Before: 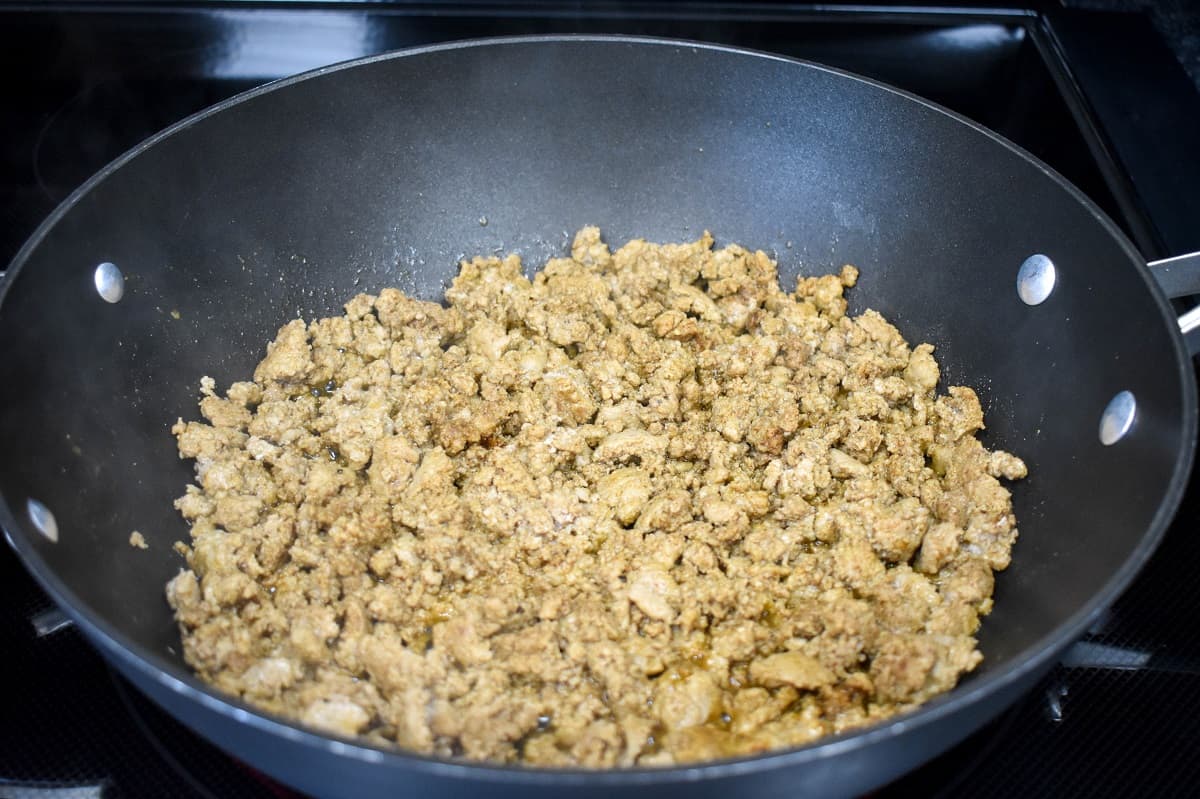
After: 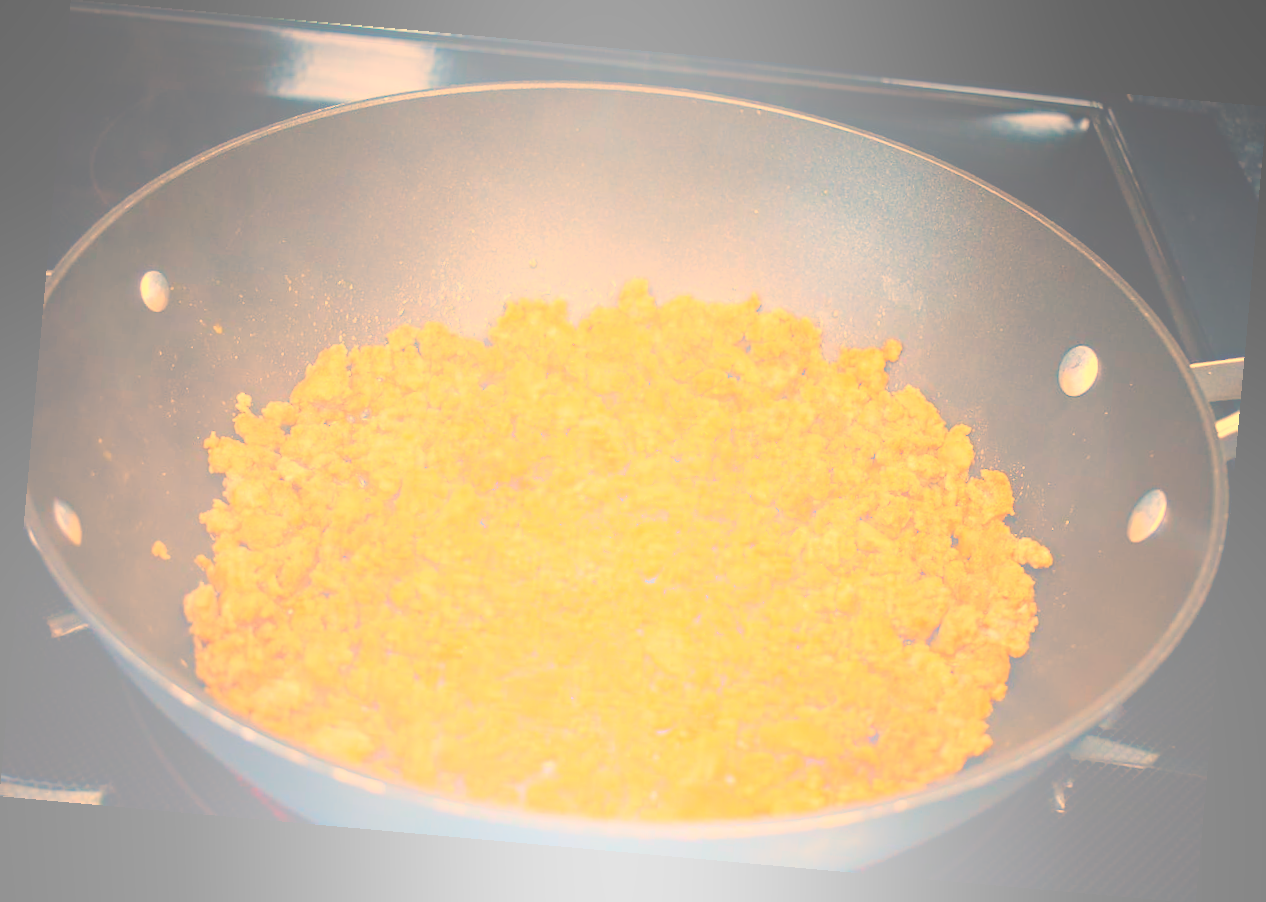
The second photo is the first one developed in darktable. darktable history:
bloom: size 70%, threshold 25%, strength 70%
white balance: red 1.467, blue 0.684
rotate and perspective: rotation 5.12°, automatic cropping off
haze removal: compatibility mode true, adaptive false
